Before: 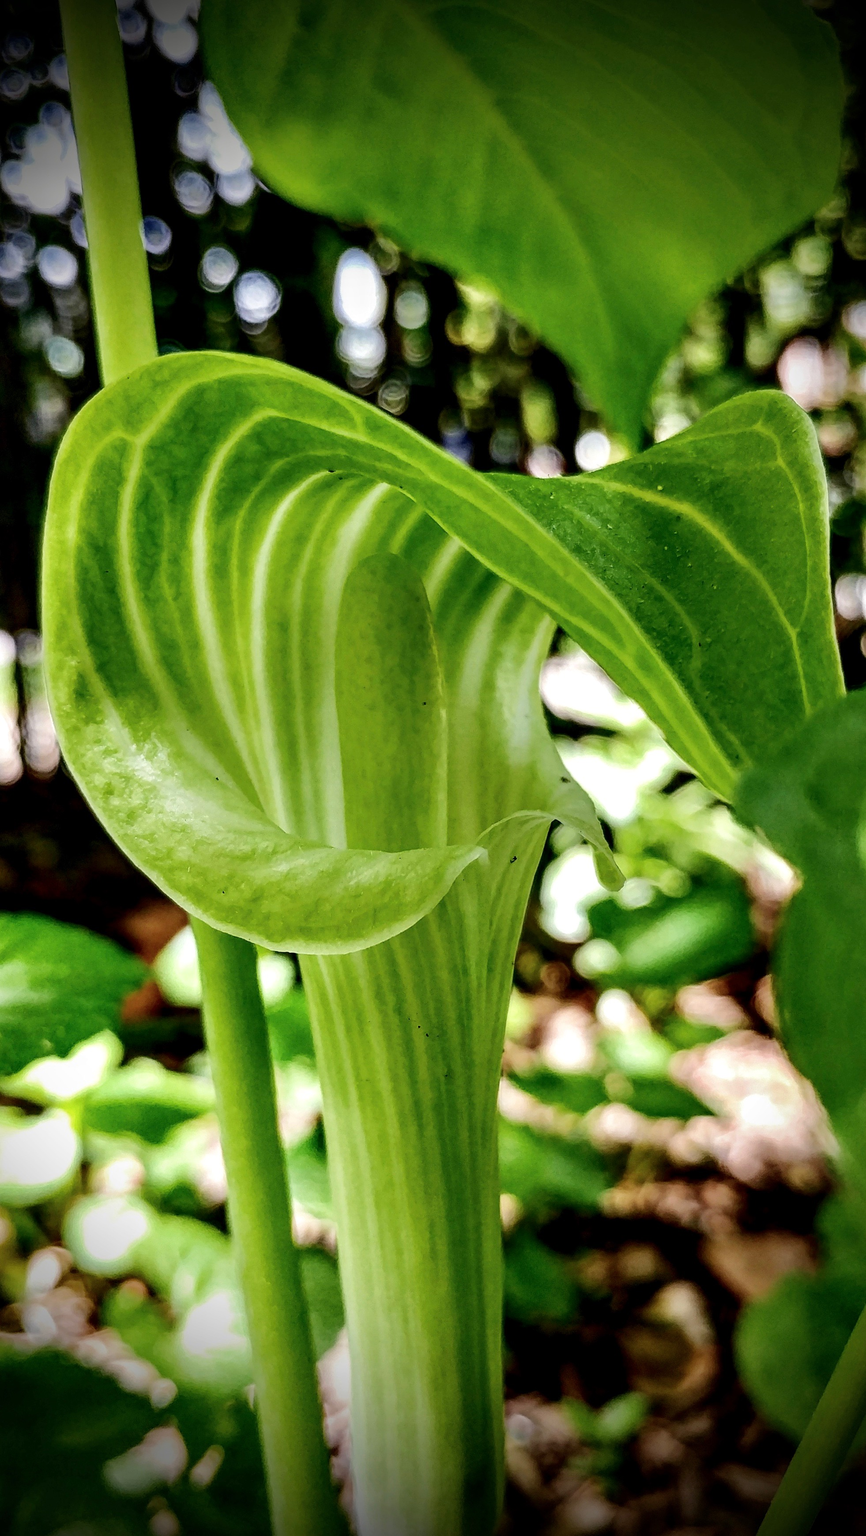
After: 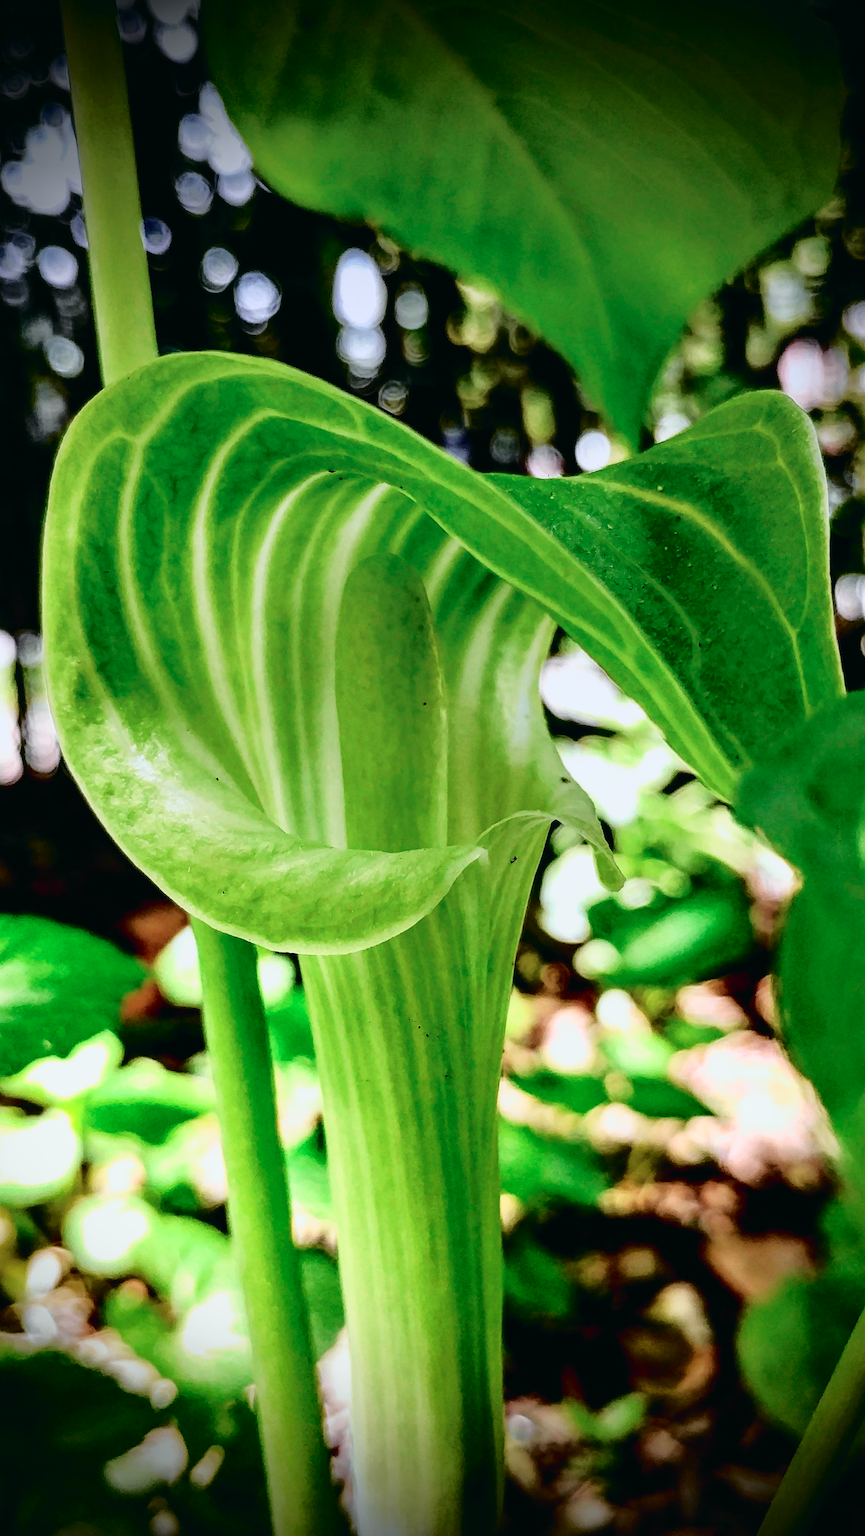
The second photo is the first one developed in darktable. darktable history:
tone curve: curves: ch0 [(0, 0.015) (0.091, 0.055) (0.184, 0.159) (0.304, 0.382) (0.492, 0.579) (0.628, 0.755) (0.832, 0.932) (0.984, 0.963)]; ch1 [(0, 0) (0.34, 0.235) (0.46, 0.46) (0.515, 0.502) (0.553, 0.567) (0.764, 0.815) (1, 1)]; ch2 [(0, 0) (0.44, 0.458) (0.479, 0.492) (0.524, 0.507) (0.557, 0.567) (0.673, 0.699) (1, 1)], color space Lab, independent channels, preserve colors none
graduated density: hue 238.83°, saturation 50%
white balance: emerald 1
